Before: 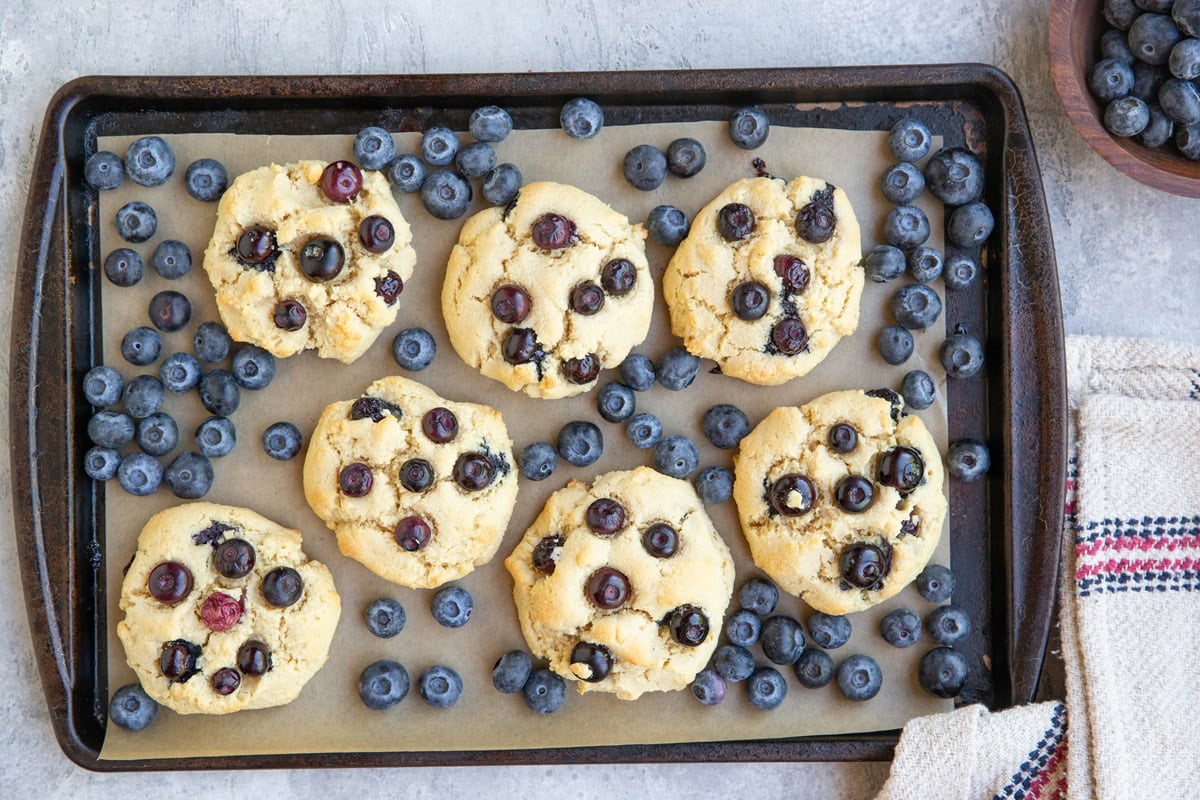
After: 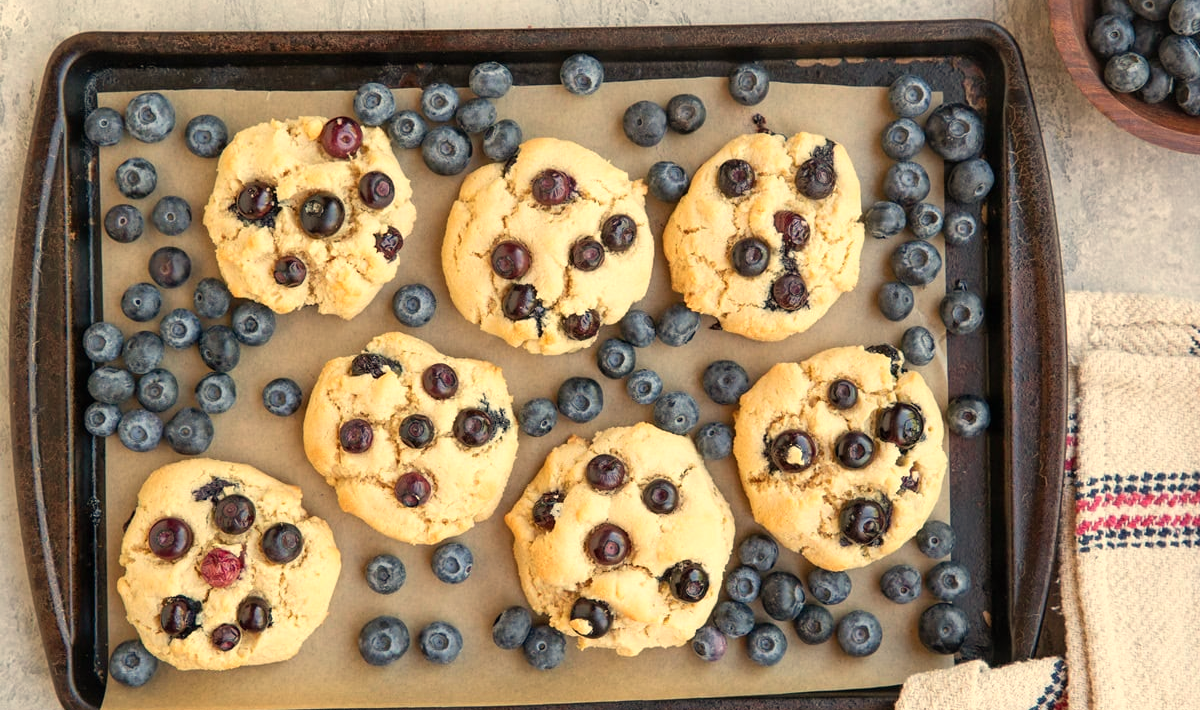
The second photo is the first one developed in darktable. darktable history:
crop and rotate: top 5.609%, bottom 5.609%
white balance: red 1.123, blue 0.83
